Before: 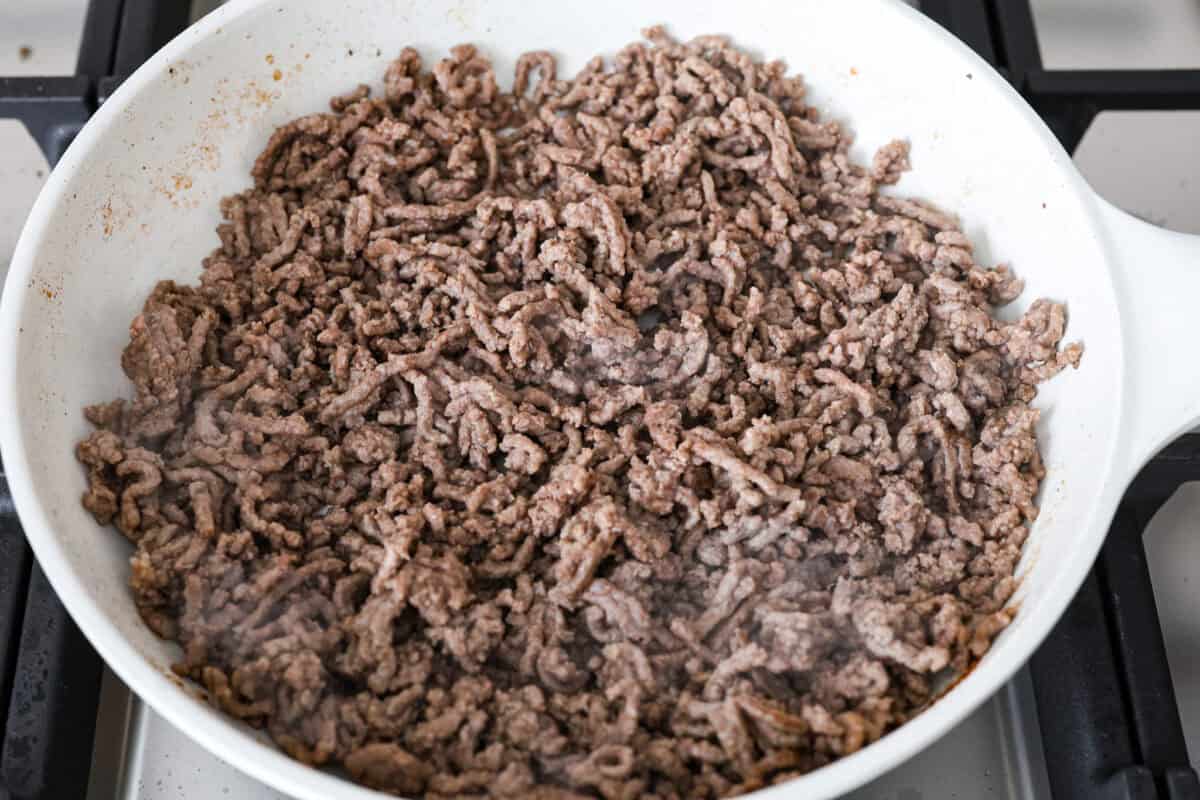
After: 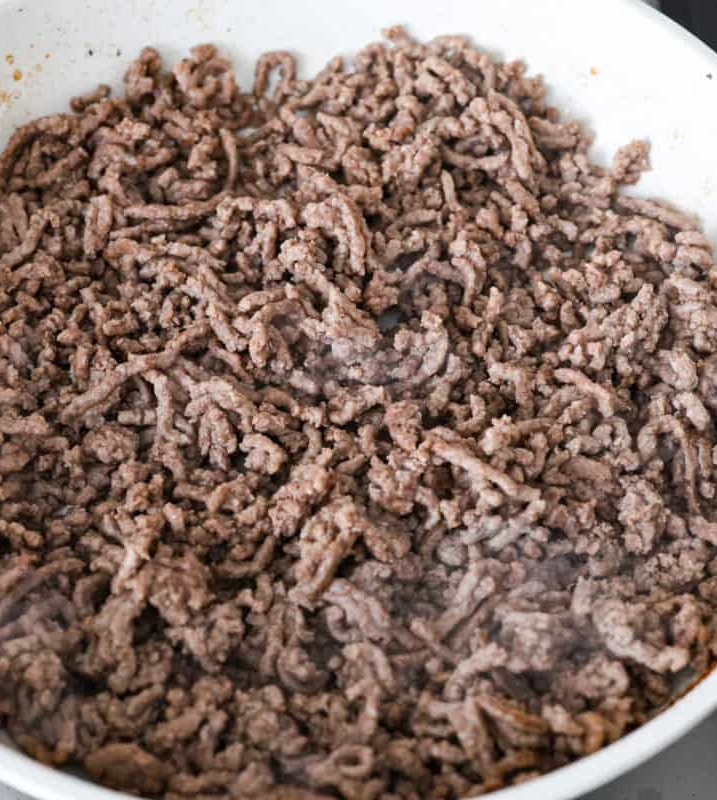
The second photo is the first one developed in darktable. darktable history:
crop and rotate: left 21.668%, right 18.528%
